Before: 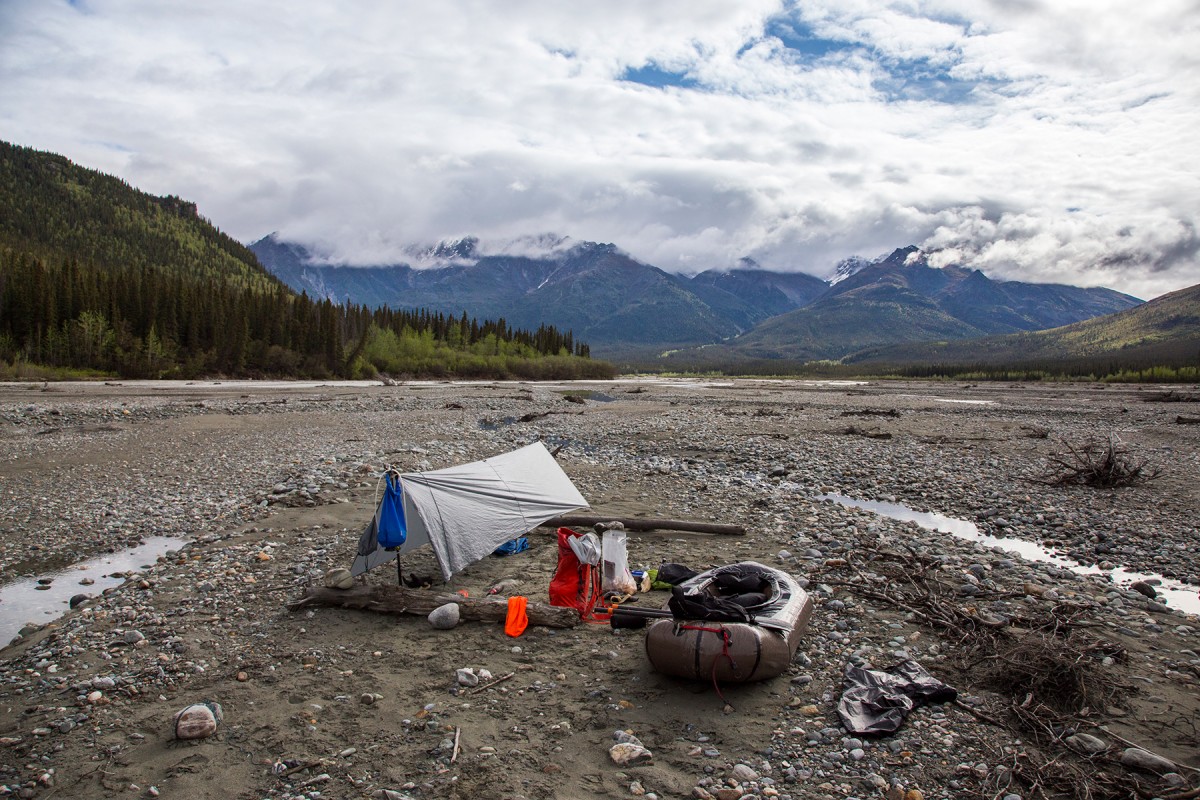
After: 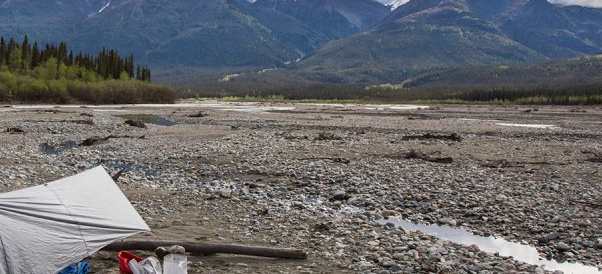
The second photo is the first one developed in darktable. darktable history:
crop: left 36.62%, top 34.595%, right 13.208%, bottom 31.065%
